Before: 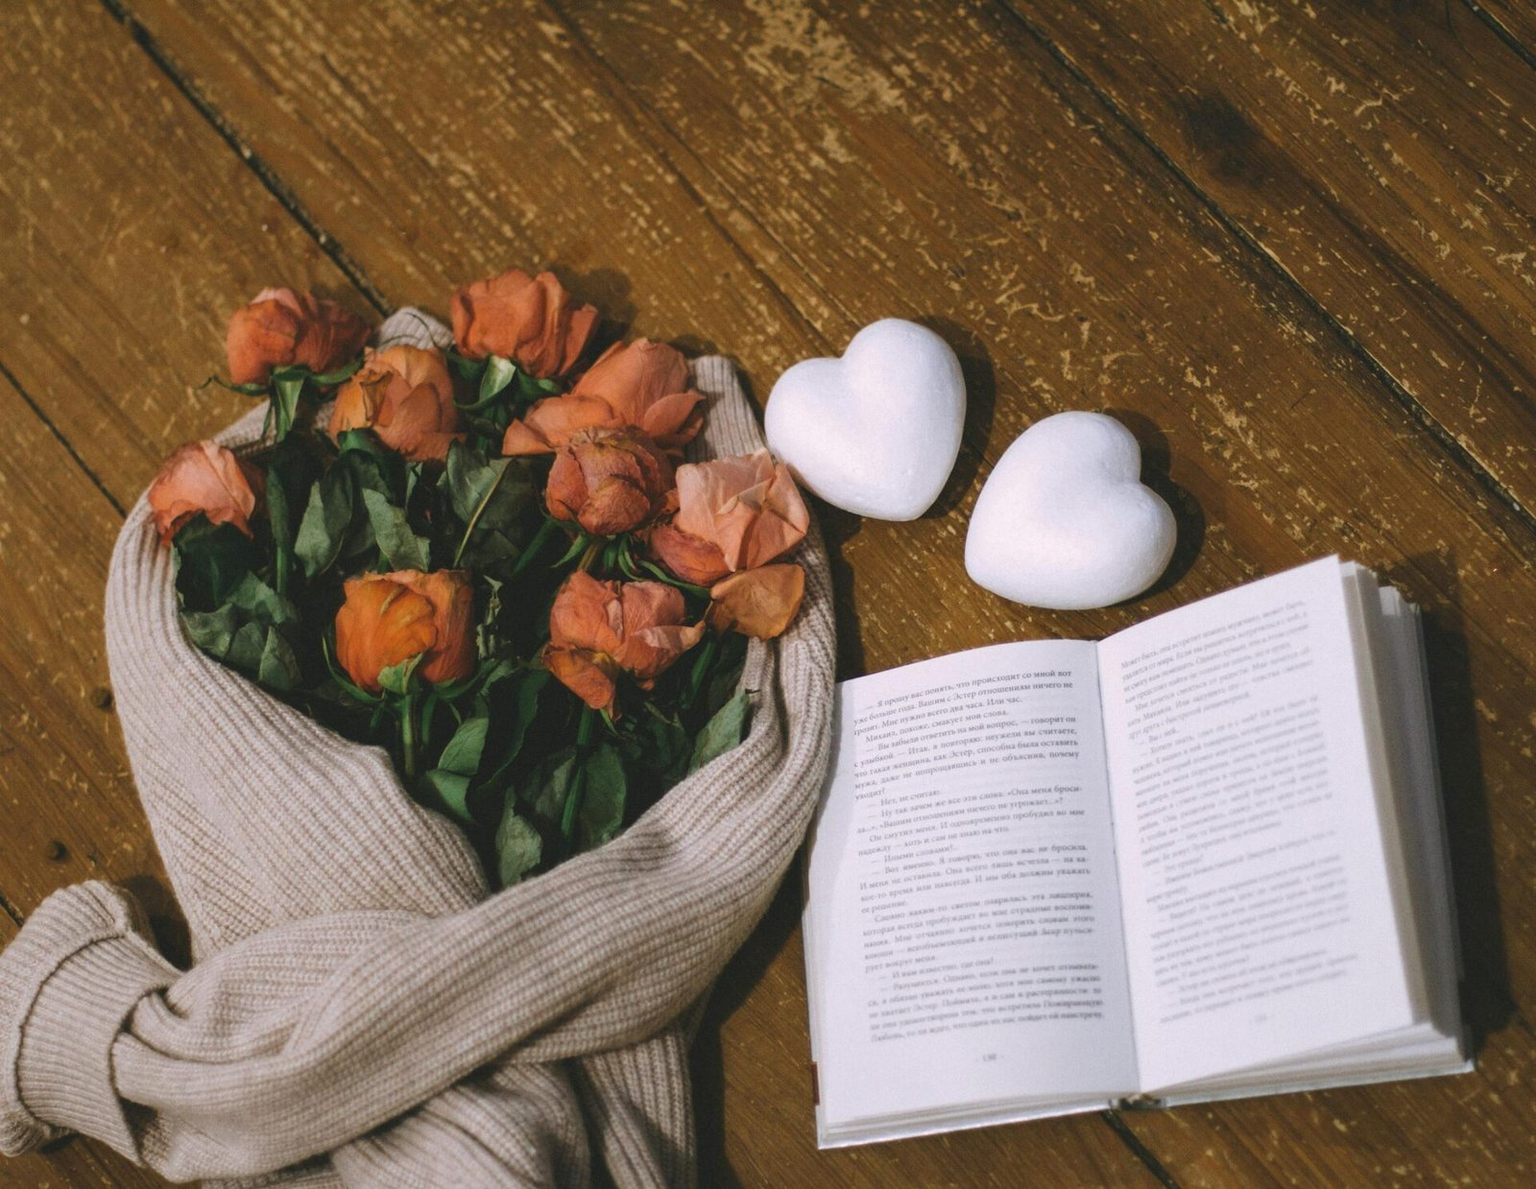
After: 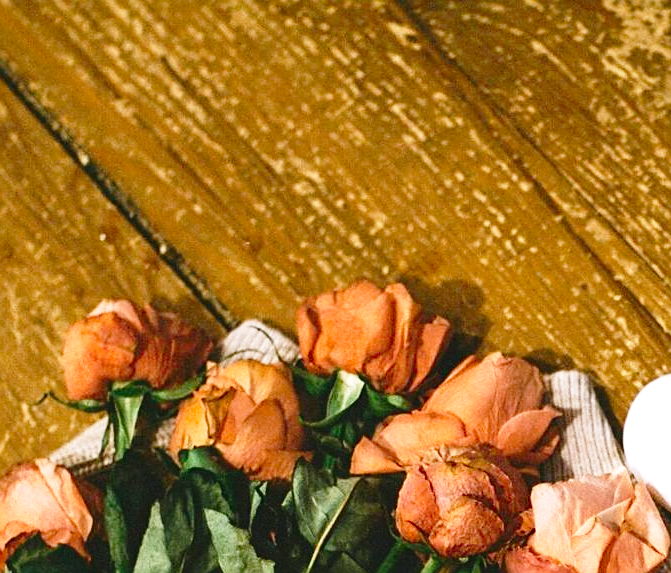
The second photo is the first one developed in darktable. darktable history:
contrast brightness saturation: contrast 0.07, brightness -0.14, saturation 0.11
crop and rotate: left 10.817%, top 0.062%, right 47.194%, bottom 53.626%
sharpen: on, module defaults
exposure: black level correction 0, exposure 0.7 EV, compensate exposure bias true, compensate highlight preservation false
base curve: curves: ch0 [(0, 0) (0.028, 0.03) (0.121, 0.232) (0.46, 0.748) (0.859, 0.968) (1, 1)], preserve colors none
